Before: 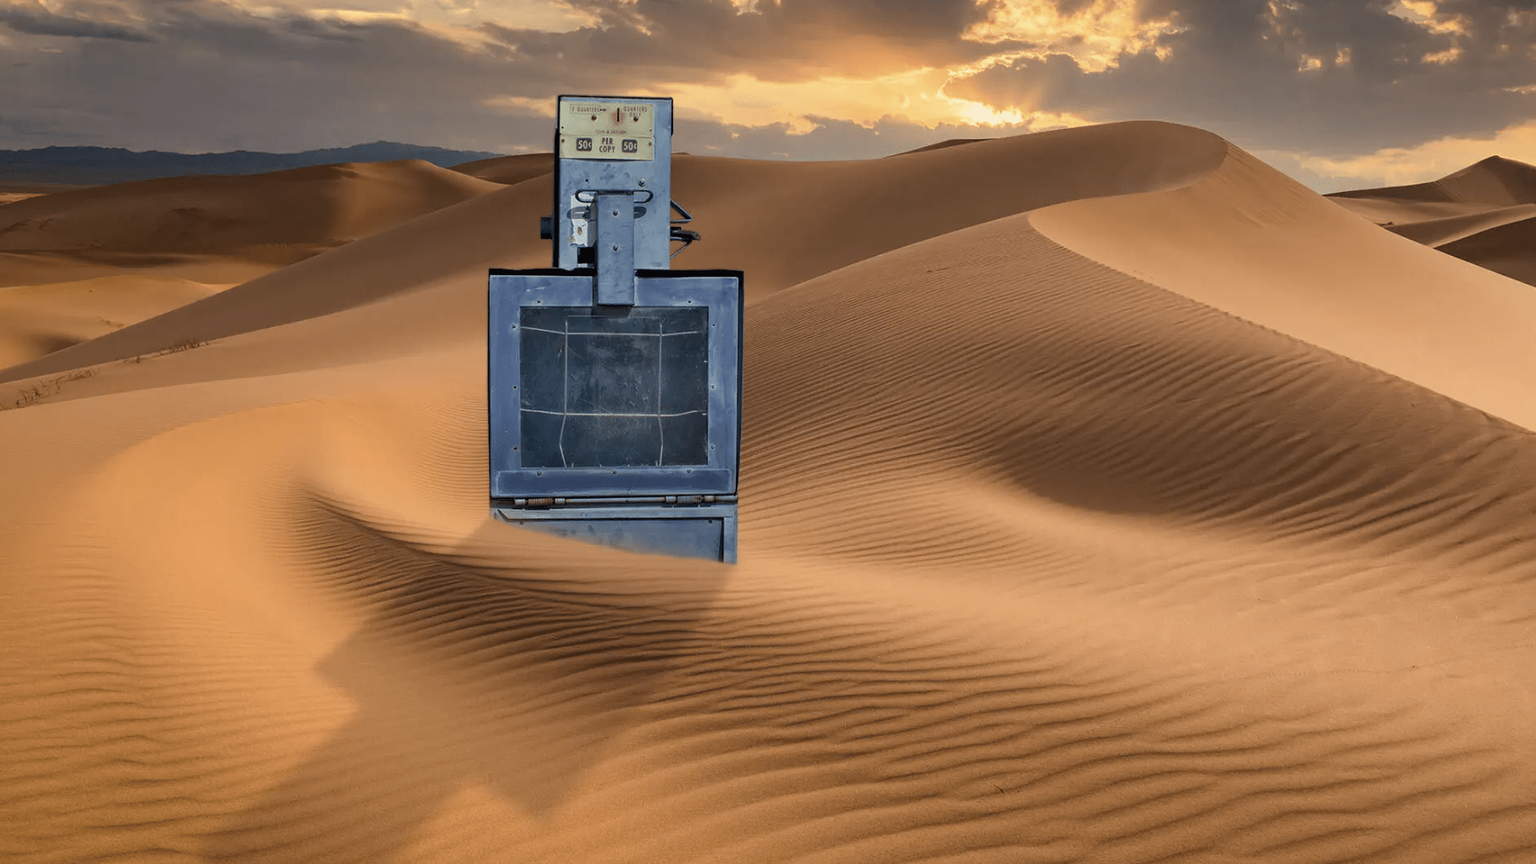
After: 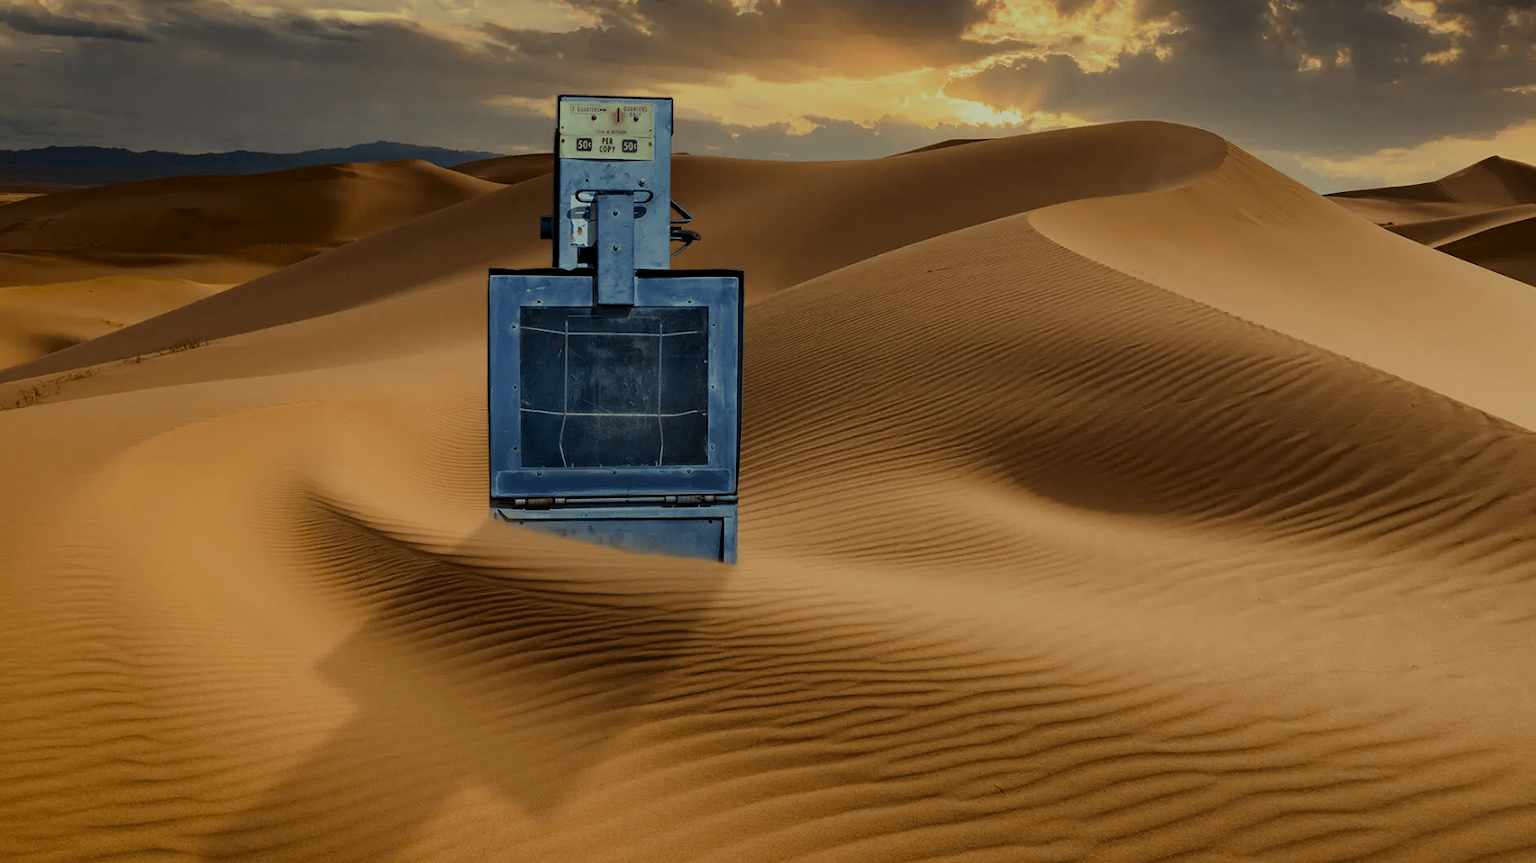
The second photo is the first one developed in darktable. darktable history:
filmic rgb: black relative exposure -7.65 EV, white relative exposure 4.56 EV, hardness 3.61
contrast brightness saturation: contrast 0.067, brightness -0.146, saturation 0.106
color correction: highlights a* -8.17, highlights b* 3.19
